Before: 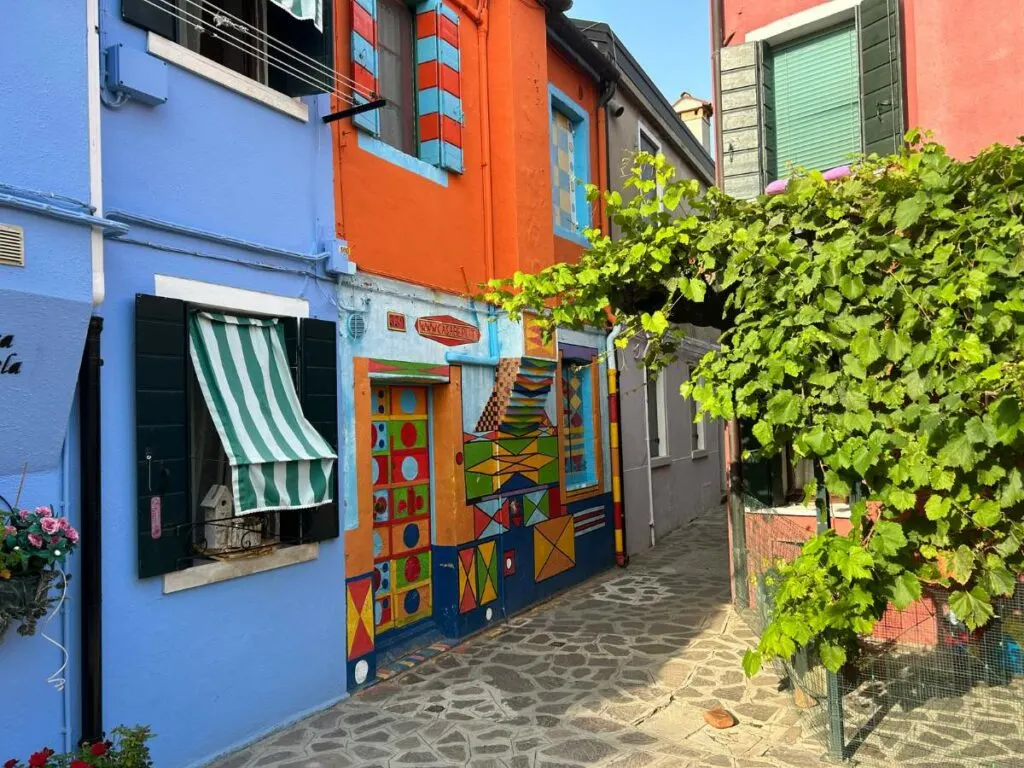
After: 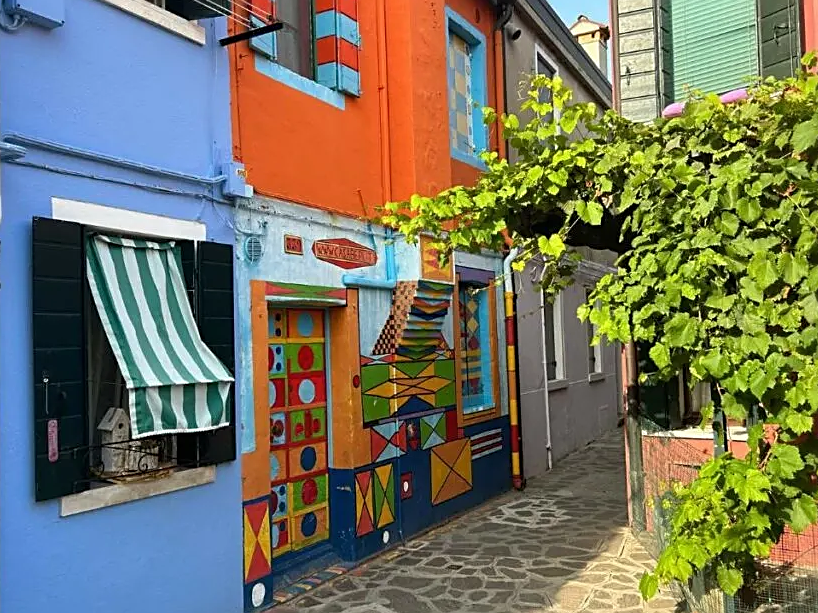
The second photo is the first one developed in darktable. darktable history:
sharpen: on, module defaults
crop and rotate: left 10.071%, top 10.071%, right 10.02%, bottom 10.02%
